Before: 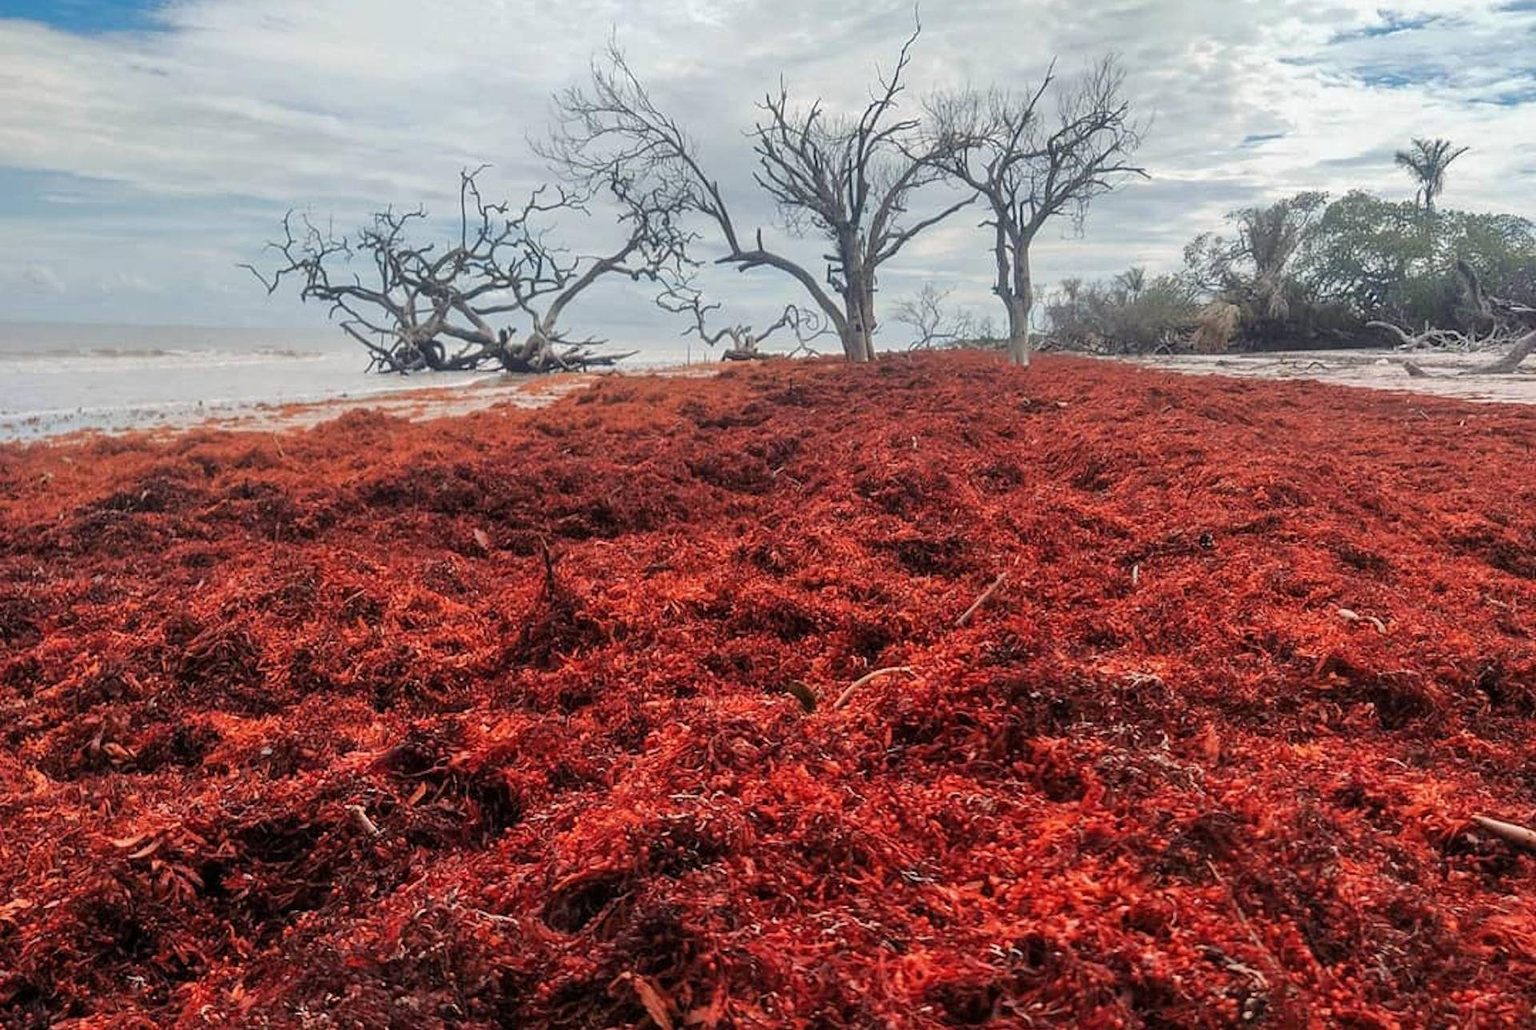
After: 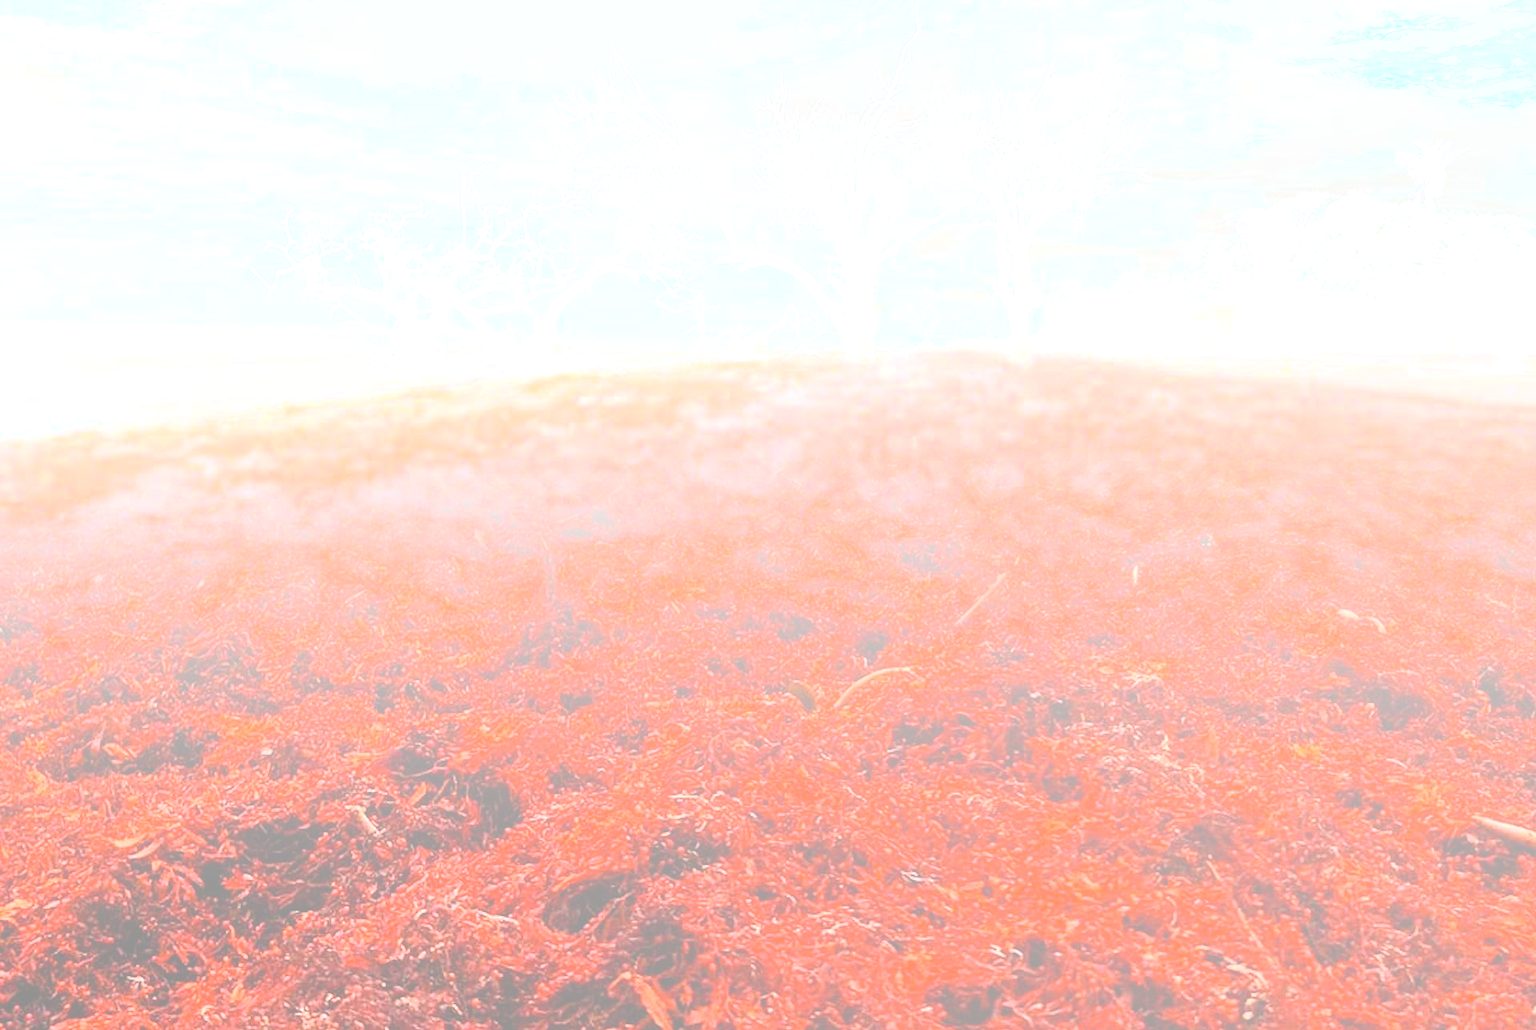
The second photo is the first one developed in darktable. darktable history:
tone equalizer: -8 EV -0.75 EV, -7 EV -0.7 EV, -6 EV -0.6 EV, -5 EV -0.4 EV, -3 EV 0.4 EV, -2 EV 0.6 EV, -1 EV 0.7 EV, +0 EV 0.75 EV, edges refinement/feathering 500, mask exposure compensation -1.57 EV, preserve details no
shadows and highlights: soften with gaussian
bloom: size 85%, threshold 5%, strength 85%
